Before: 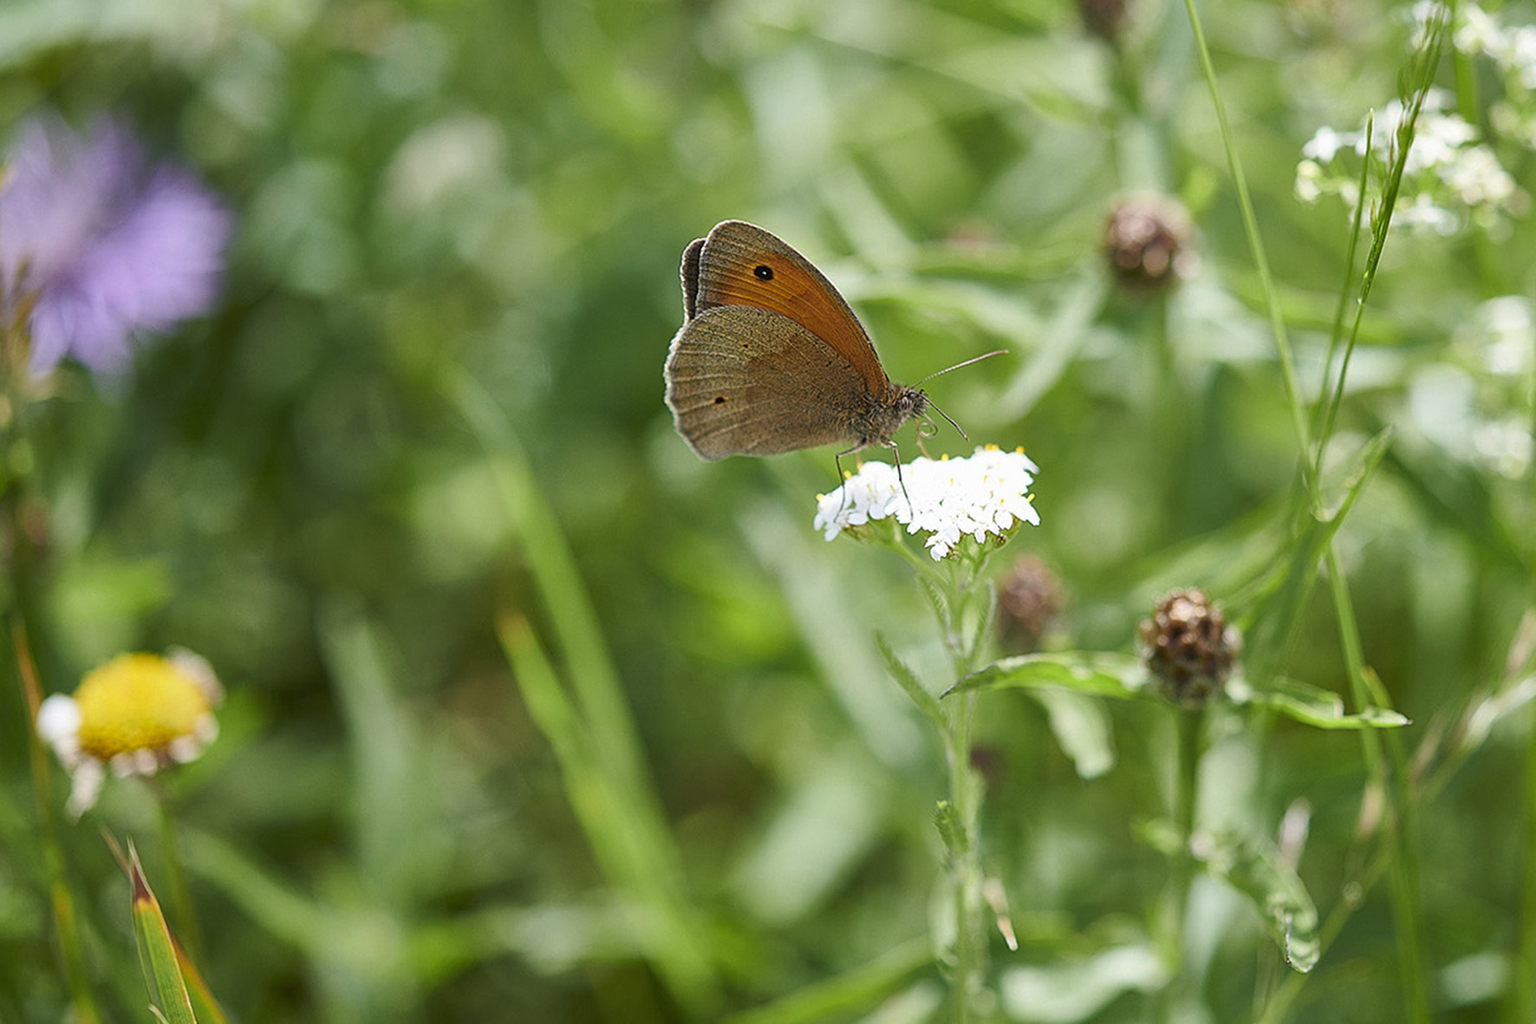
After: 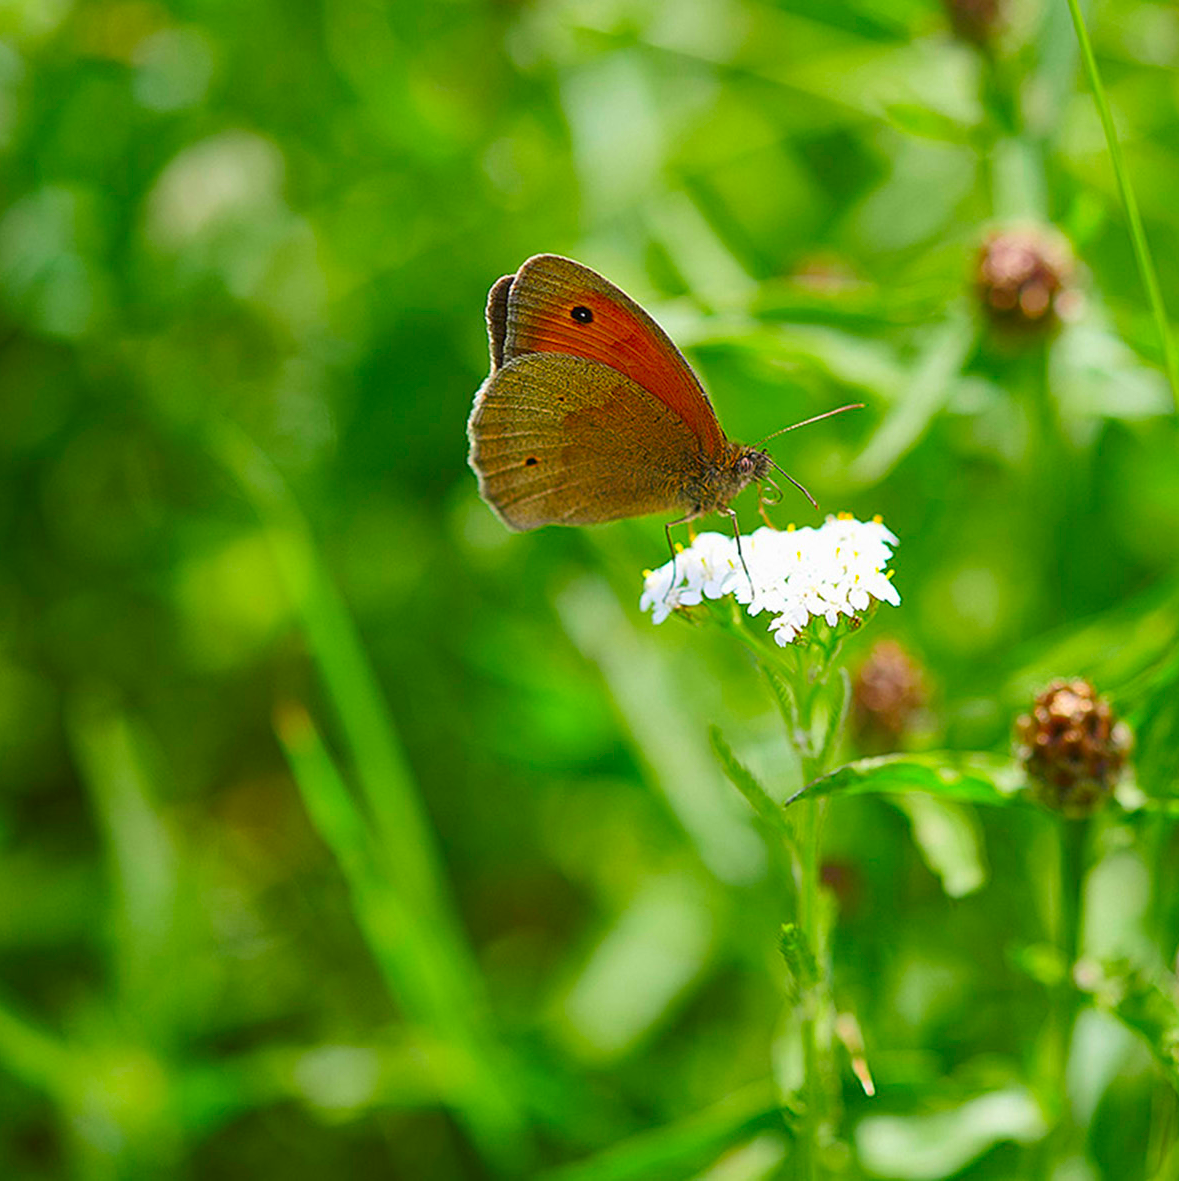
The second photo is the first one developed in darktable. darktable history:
crop: left 16.899%, right 16.556%
color correction: saturation 2.15
